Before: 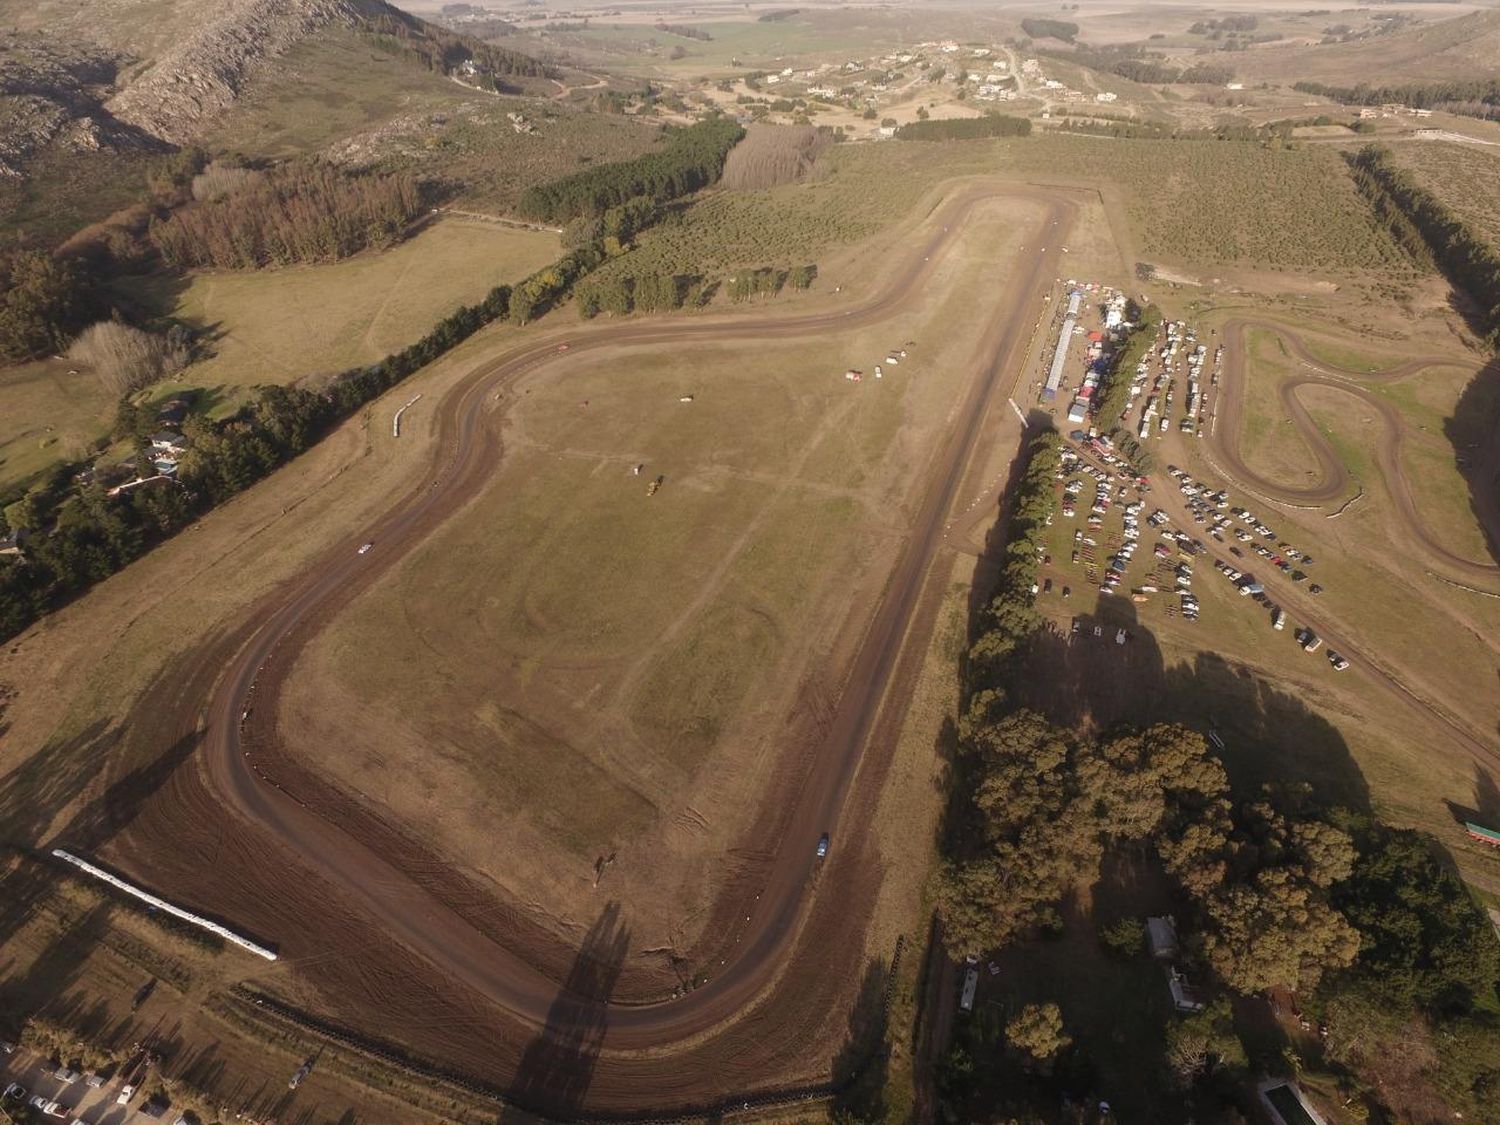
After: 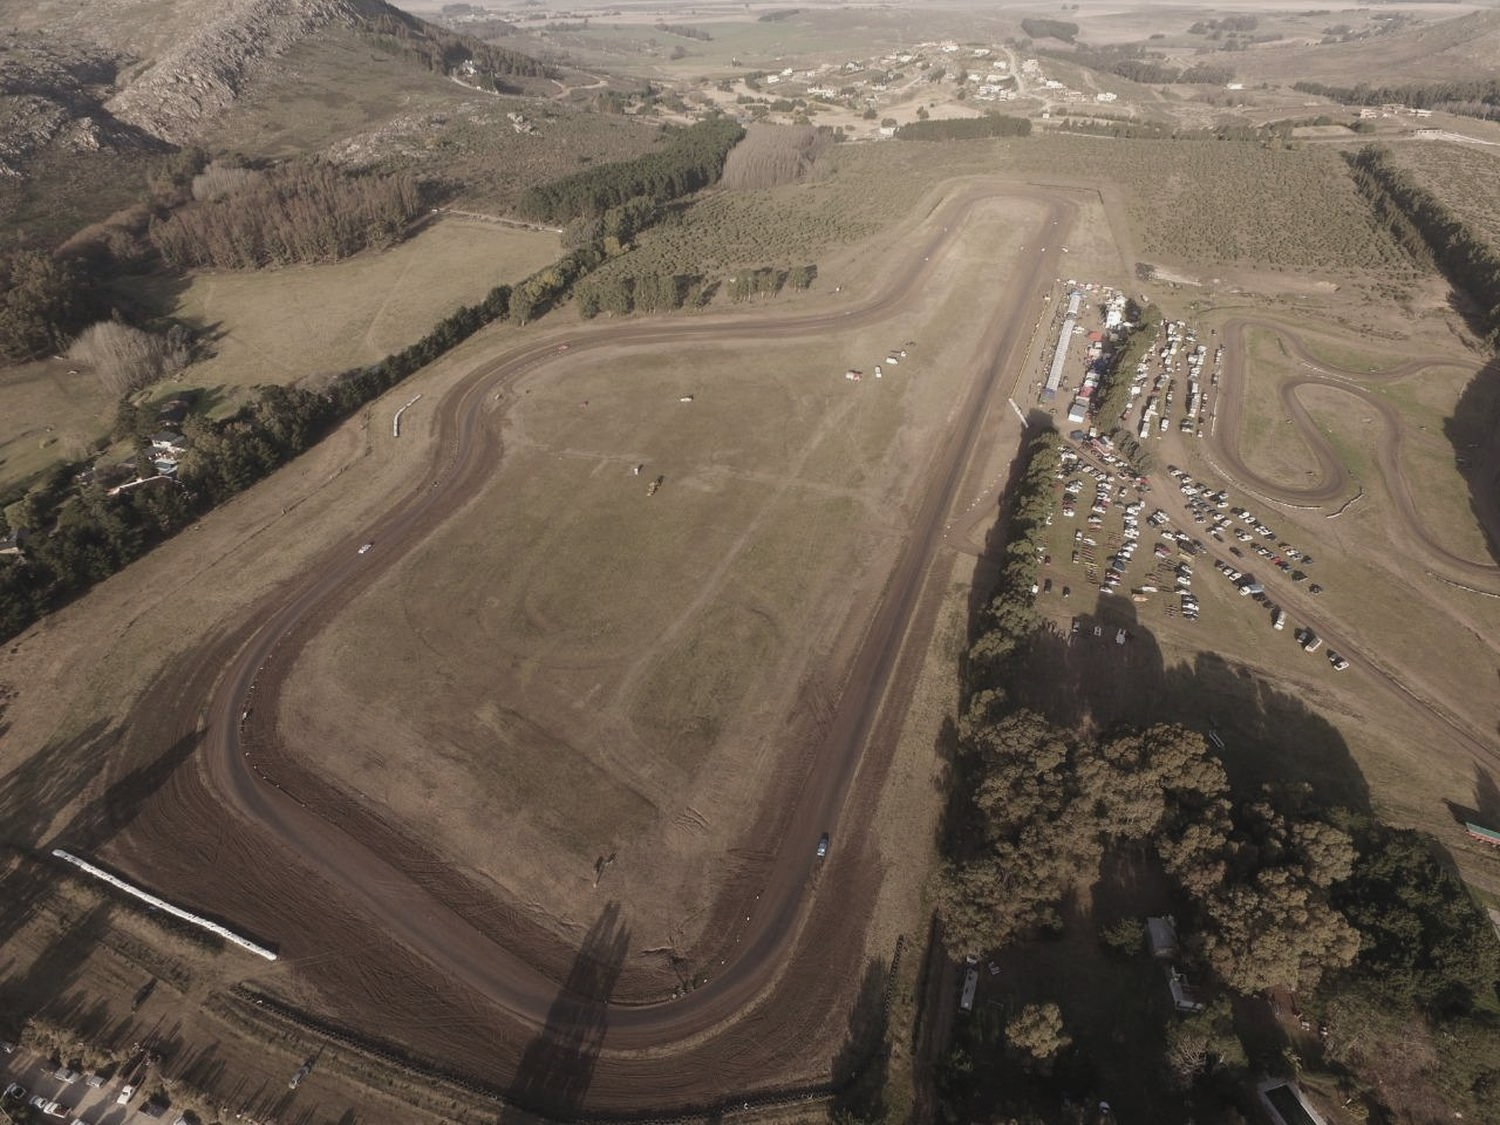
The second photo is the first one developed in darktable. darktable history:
contrast brightness saturation: contrast -0.051, saturation -0.41
